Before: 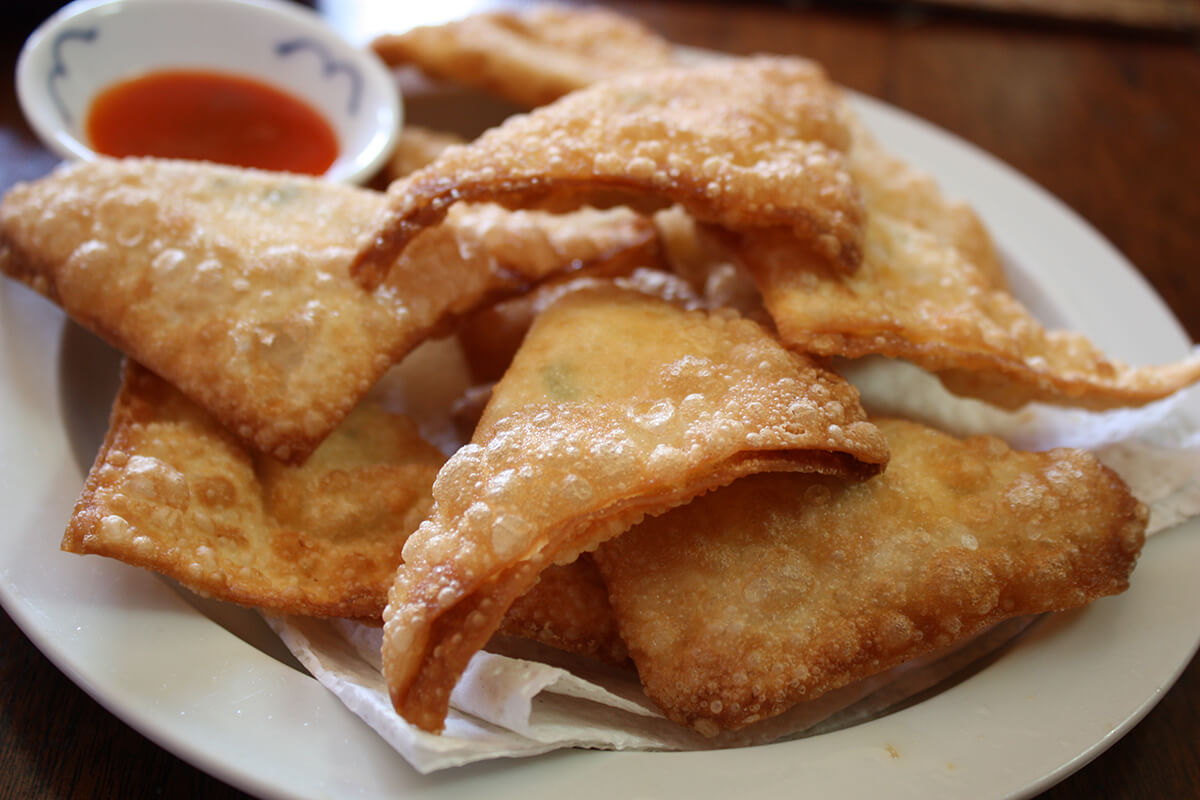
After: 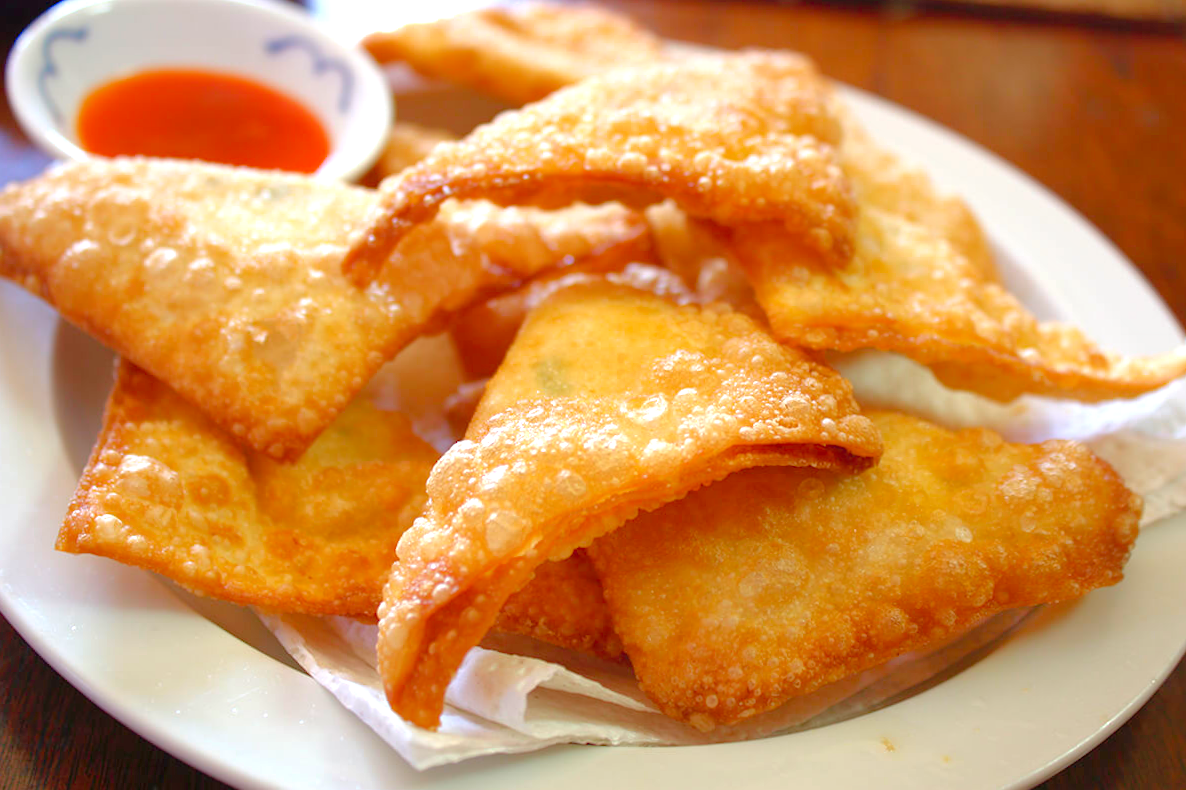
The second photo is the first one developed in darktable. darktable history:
color balance rgb: global vibrance 42.74%
exposure: black level correction 0, exposure 0.7 EV, compensate exposure bias true, compensate highlight preservation false
rotate and perspective: rotation -0.45°, automatic cropping original format, crop left 0.008, crop right 0.992, crop top 0.012, crop bottom 0.988
tone curve: curves: ch0 [(0, 0) (0.004, 0.008) (0.077, 0.156) (0.169, 0.29) (0.774, 0.774) (1, 1)], color space Lab, linked channels, preserve colors none
contrast equalizer: octaves 7, y [[0.6 ×6], [0.55 ×6], [0 ×6], [0 ×6], [0 ×6]], mix -0.2
